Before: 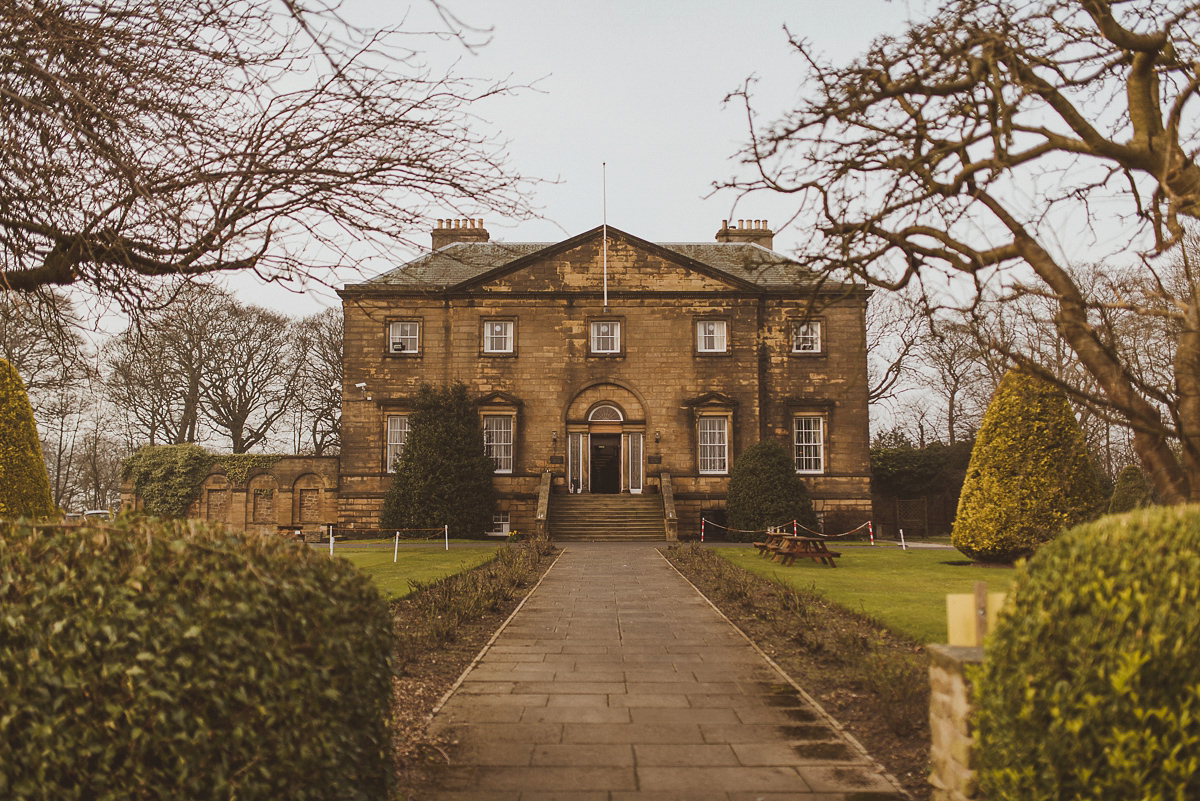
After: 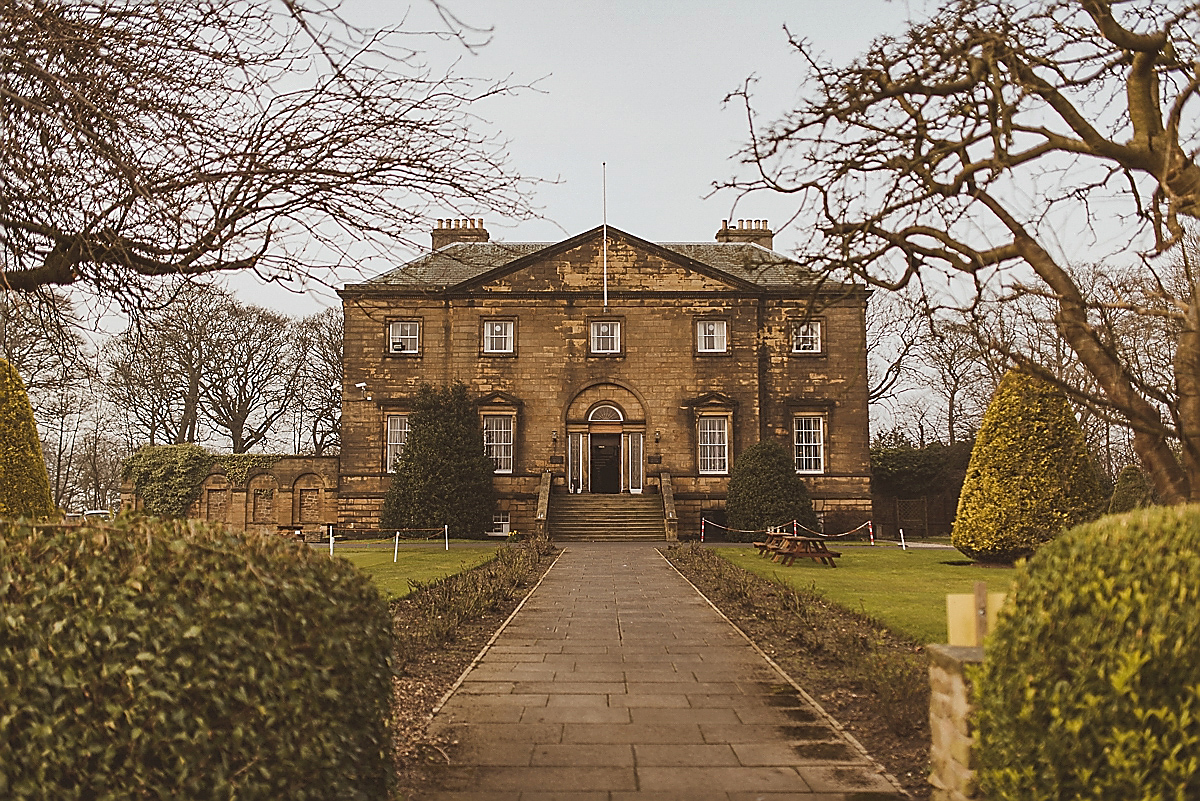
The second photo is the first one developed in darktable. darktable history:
shadows and highlights: shadows 36.37, highlights -27.62, soften with gaussian
sharpen: radius 1.396, amount 1.263, threshold 0.791
